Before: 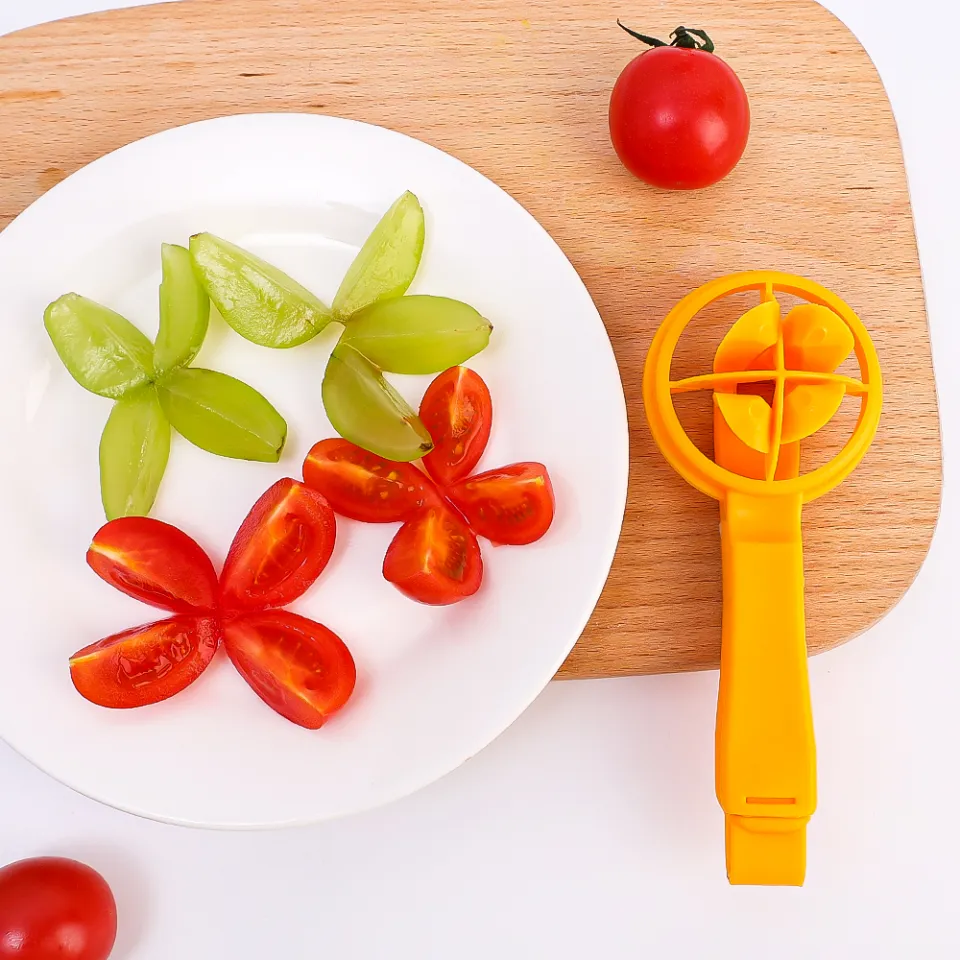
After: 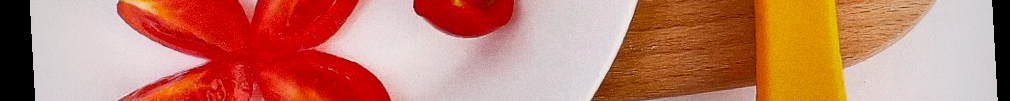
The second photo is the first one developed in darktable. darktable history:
crop and rotate: top 59.084%, bottom 30.916%
rotate and perspective: rotation -3.18°, automatic cropping off
shadows and highlights: white point adjustment -3.64, highlights -63.34, highlights color adjustment 42%, soften with gaussian
grain: coarseness 0.09 ISO
vignetting: fall-off start 71.74%
